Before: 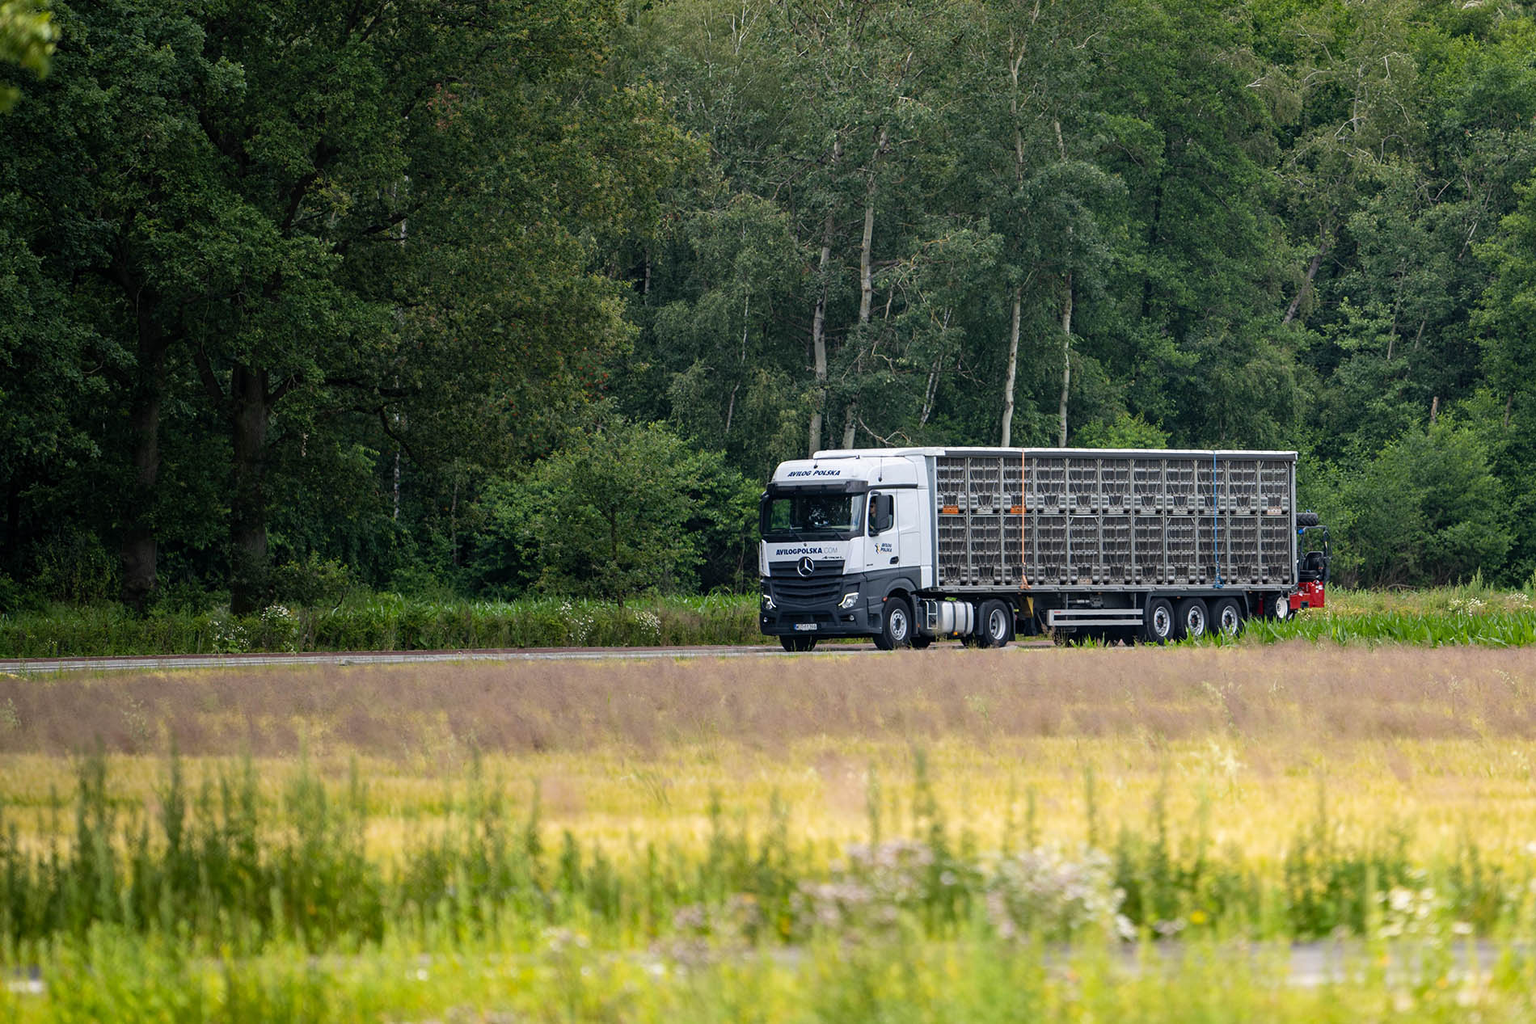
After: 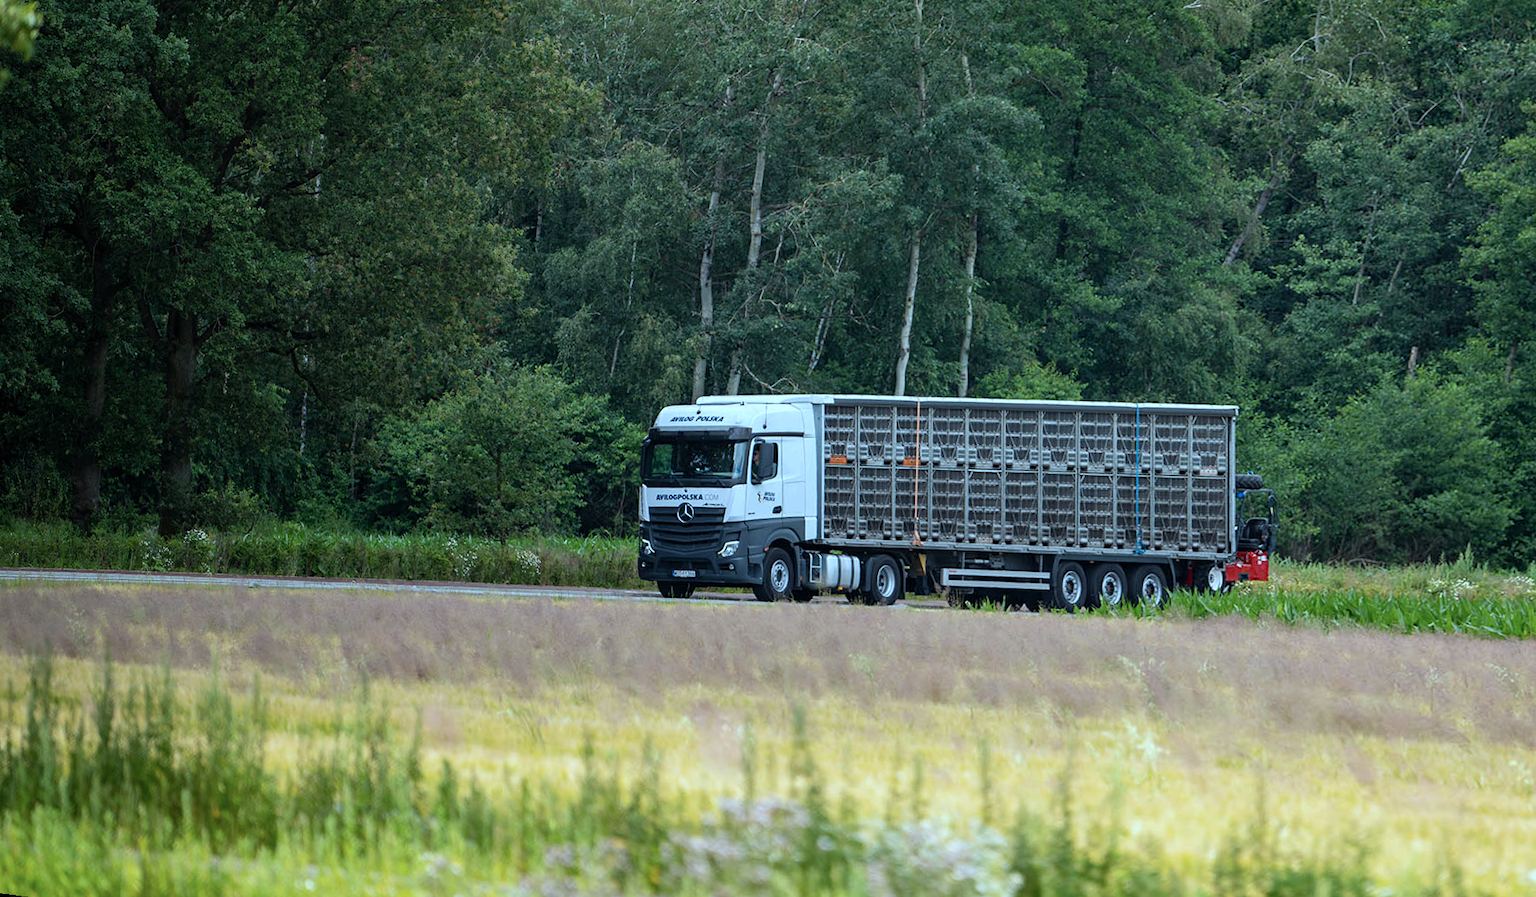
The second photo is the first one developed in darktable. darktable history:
rotate and perspective: rotation 1.69°, lens shift (vertical) -0.023, lens shift (horizontal) -0.291, crop left 0.025, crop right 0.988, crop top 0.092, crop bottom 0.842
color correction: highlights a* -10.69, highlights b* -19.19
